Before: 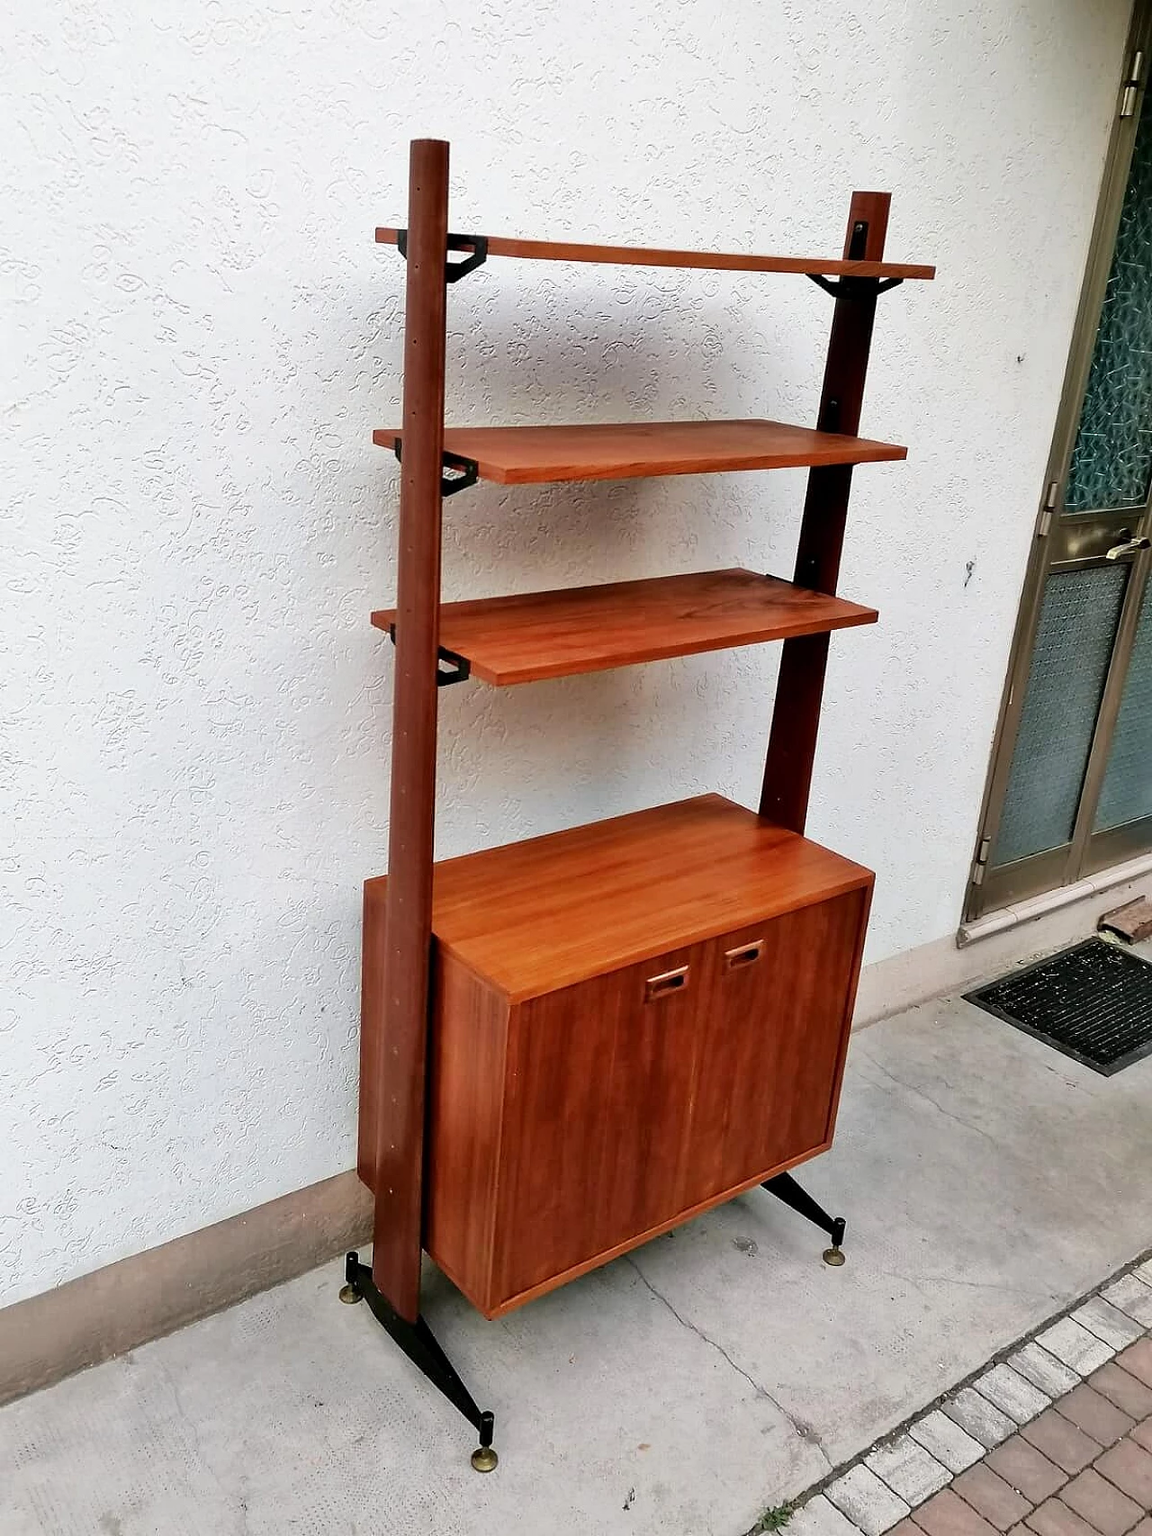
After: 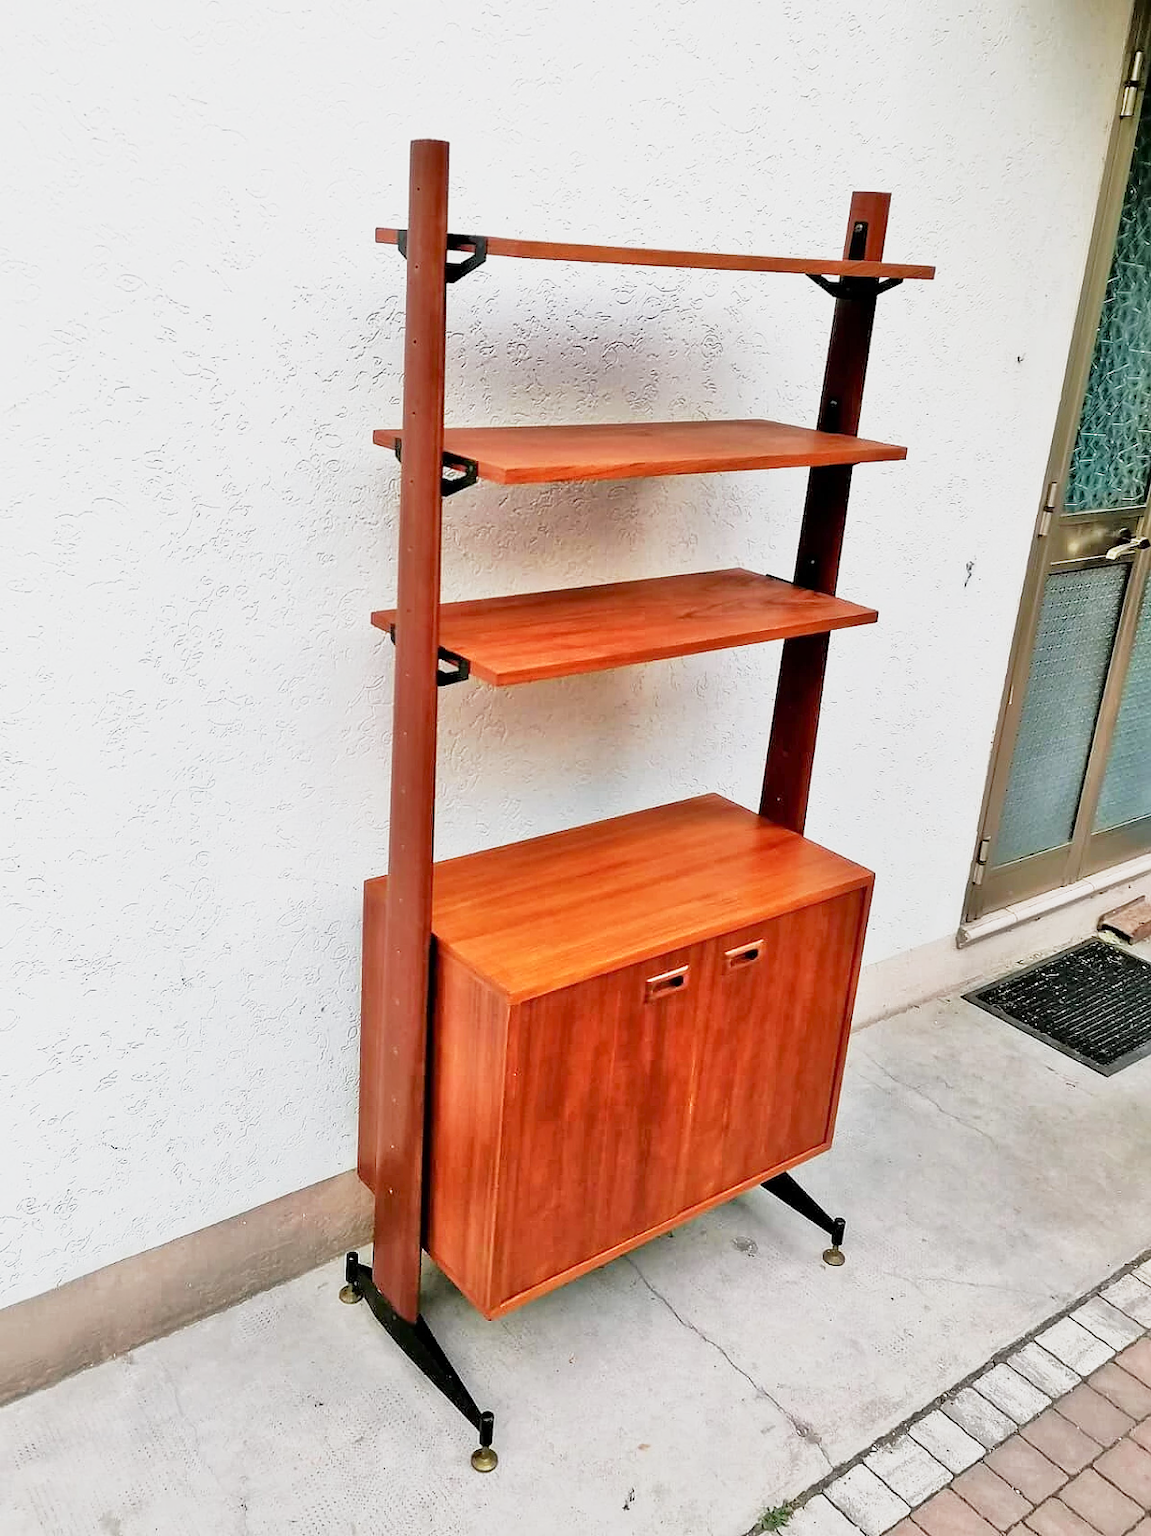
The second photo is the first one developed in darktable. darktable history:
base curve: curves: ch0 [(0, 0) (0.088, 0.125) (0.176, 0.251) (0.354, 0.501) (0.613, 0.749) (1, 0.877)], preserve colors none
tone equalizer: -7 EV 0.14 EV, -6 EV 0.63 EV, -5 EV 1.13 EV, -4 EV 1.35 EV, -3 EV 1.14 EV, -2 EV 0.6 EV, -1 EV 0.155 EV
